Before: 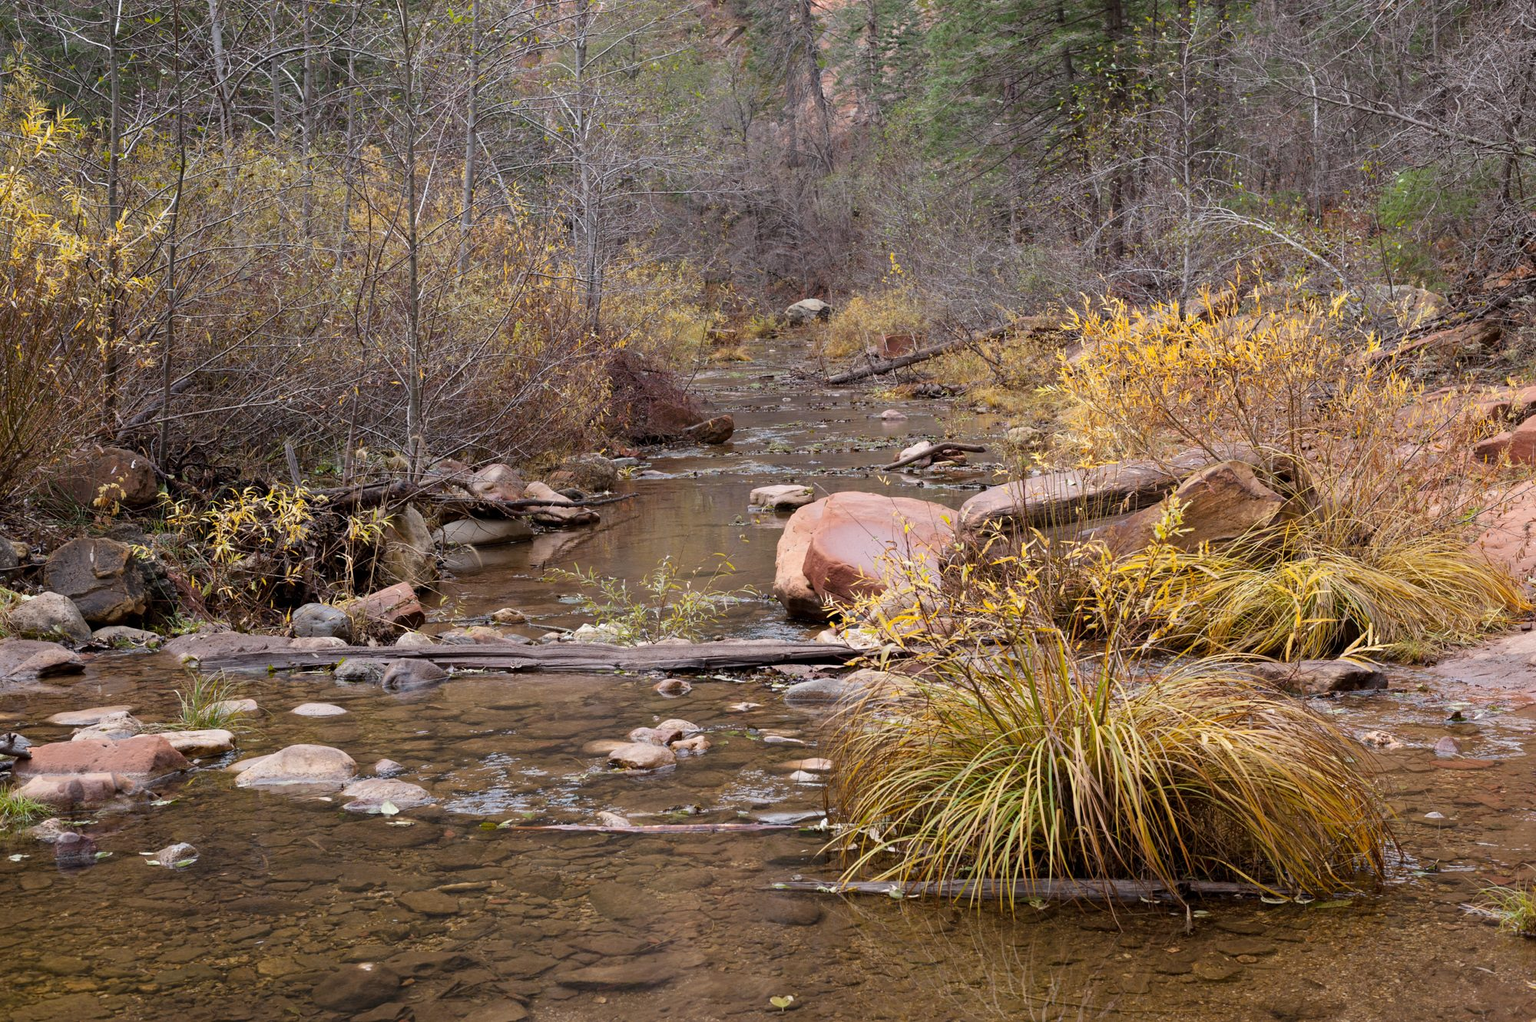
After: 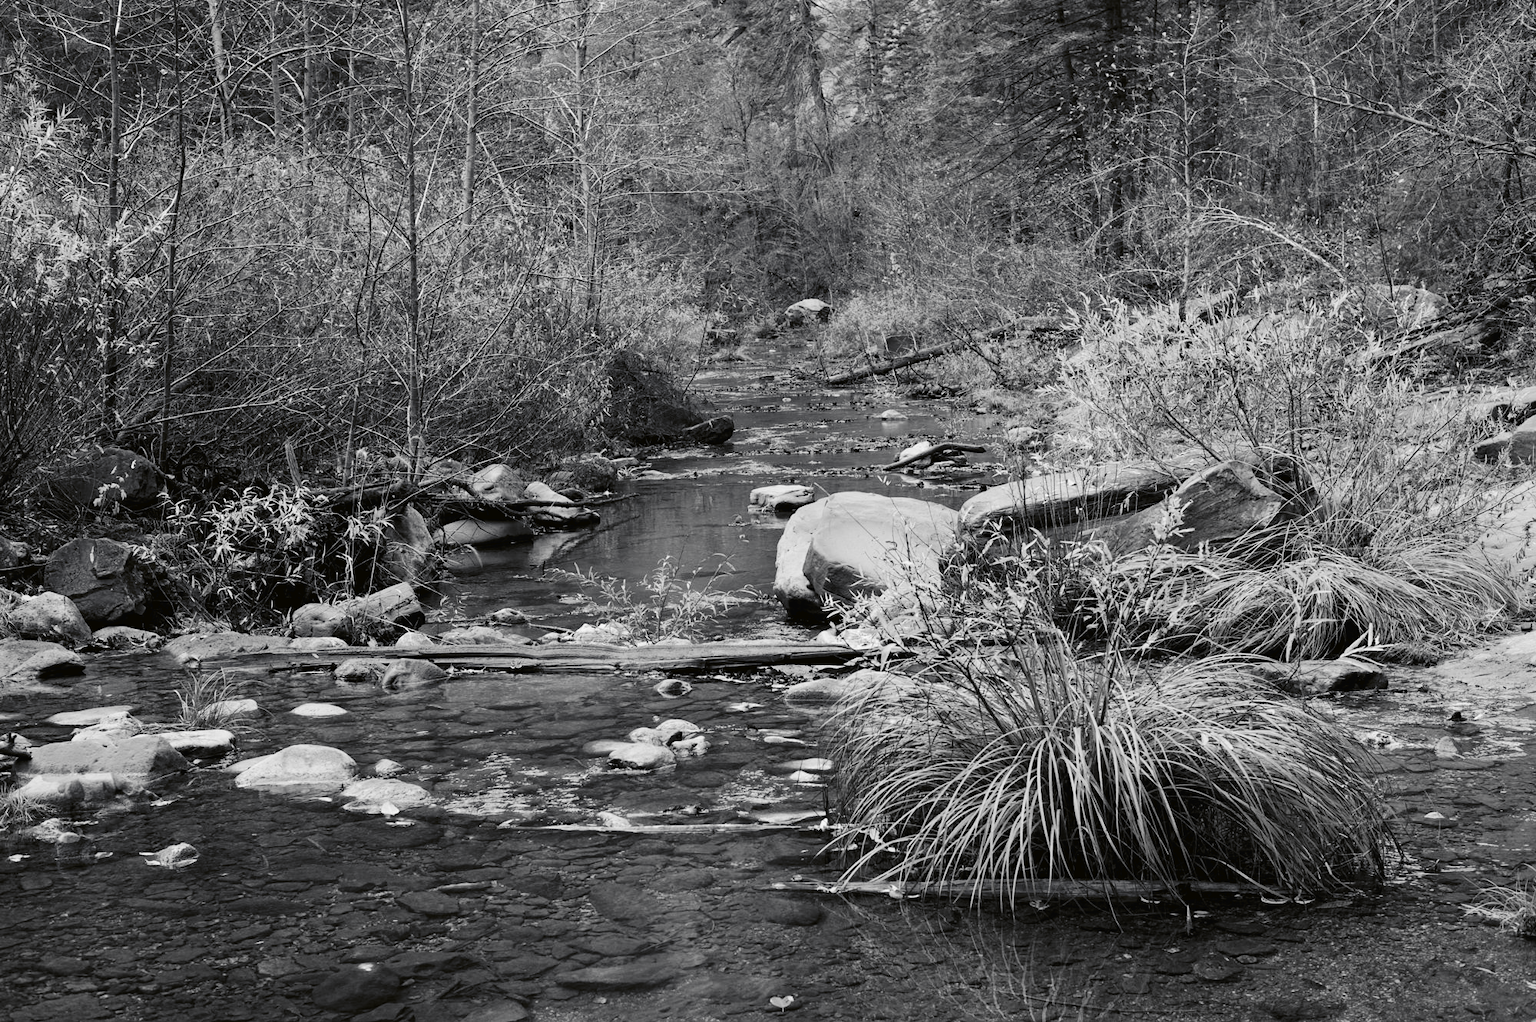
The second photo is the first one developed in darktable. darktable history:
tone curve: curves: ch0 [(0, 0) (0.003, 0.016) (0.011, 0.016) (0.025, 0.016) (0.044, 0.016) (0.069, 0.016) (0.1, 0.026) (0.136, 0.047) (0.177, 0.088) (0.224, 0.14) (0.277, 0.2) (0.335, 0.276) (0.399, 0.37) (0.468, 0.47) (0.543, 0.583) (0.623, 0.698) (0.709, 0.779) (0.801, 0.858) (0.898, 0.929) (1, 1)], preserve colors none
color look up table: target L [86.7, 85.98, 78.43, 66.24, 58.38, 58.64, 57.61, 39.07, 26.21, 17.37, 200.55, 84.56, 79.88, 75.88, 66.24, 66.62, 65.11, 55.02, 54.5, 50.96, 45.89, 39.07, 35.51, 17.06, 22.62, 10.27, 95.84, 87.05, 63.22, 69.98, 71.84, 57.35, 63.6, 64.36, 54.24, 45.09, 23.22, 27.98, 28.27, 22.62, 7.247, 9.263, 91.29, 78.07, 65.11, 64.74, 63.22, 36.15, 7.247], target a [-0.001, -0.001, 0, 0, 0.001 ×4, 0, 0.001, 0, -0.001, 0 ×5, 0.001 ×6, 0, 0.001, 0, -0.002, 0, 0.001, -0.001, 0, 0.001, 0, 0, 0.001 ×6, -0.936, 0, 0, -0.001, 0, 0, 0.001, 0, -0.936], target b [0.023, 0.002, 0.001, 0.002, -0.004, -0.005, -0.004, -0.005, -0.002, -0.004, 0, 0.002, 0.001, 0.001, 0.002, 0.002, 0.002, -0.005, -0.004, -0.005, -0.005, -0.005, -0.006, 0.002, -0.002, -0.003, 0.024, 0.001, -0.004, 0.002, 0.002, -0.005, 0.002, 0.002, -0.005, -0.005, -0.004, -0.002, -0.005, -0.002, 11.55, -0.001, 0, 0.022, 0.002, 0.002, -0.004, -0.001, 11.55], num patches 49
